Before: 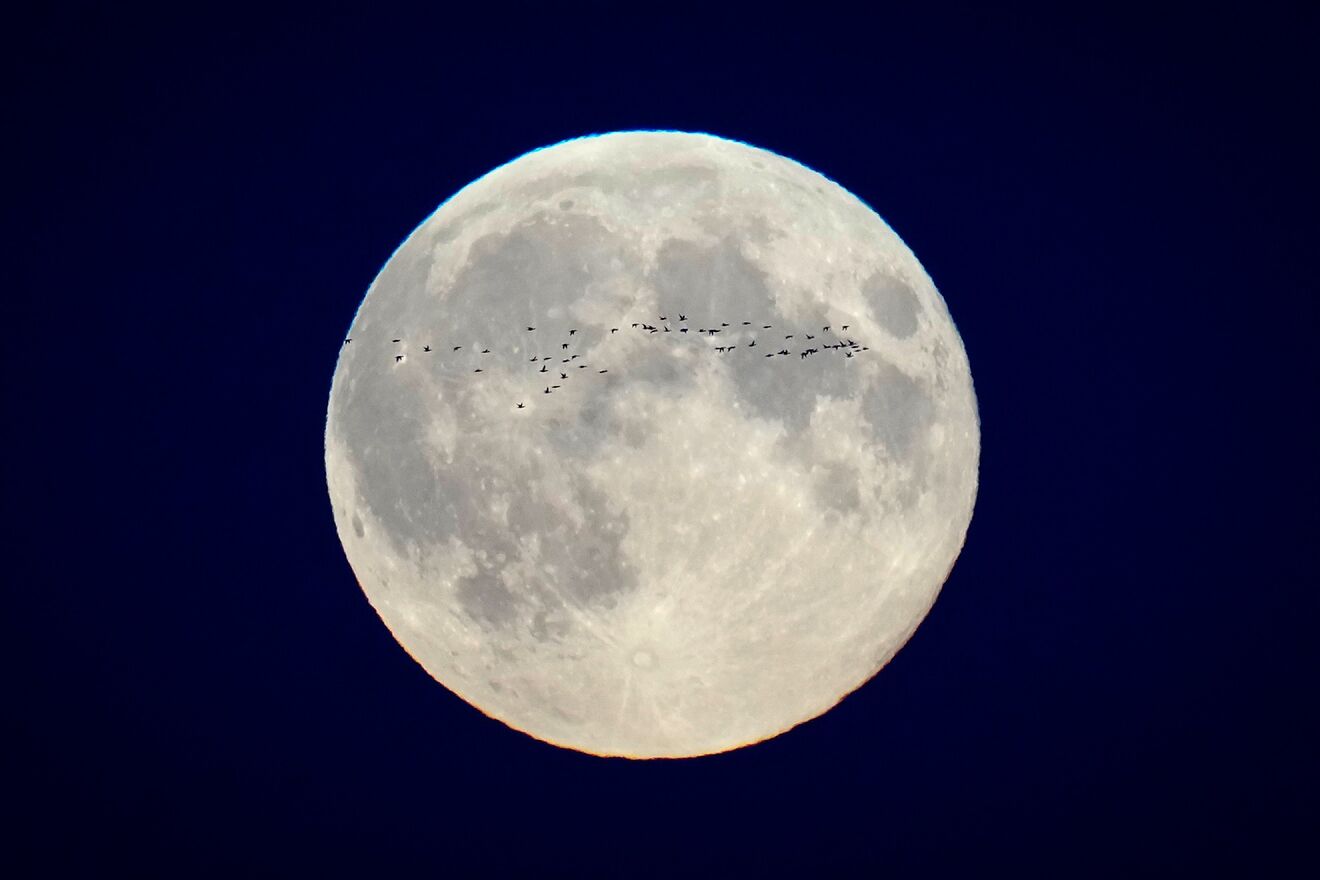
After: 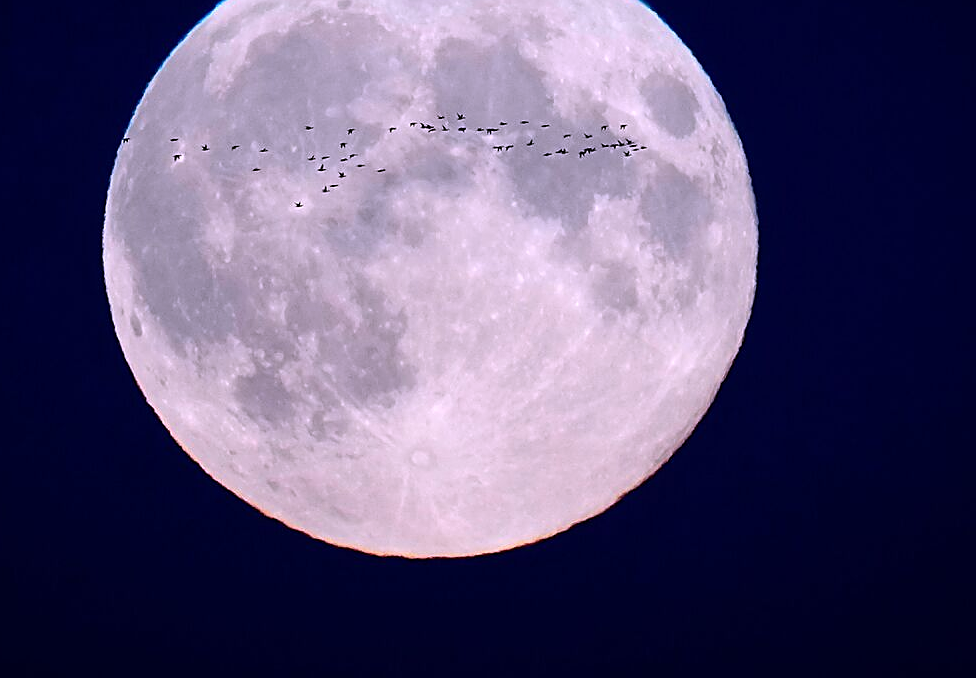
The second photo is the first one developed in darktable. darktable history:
color correction: highlights a* 15.03, highlights b* -25.07
crop: left 16.871%, top 22.857%, right 9.116%
sharpen: on, module defaults
